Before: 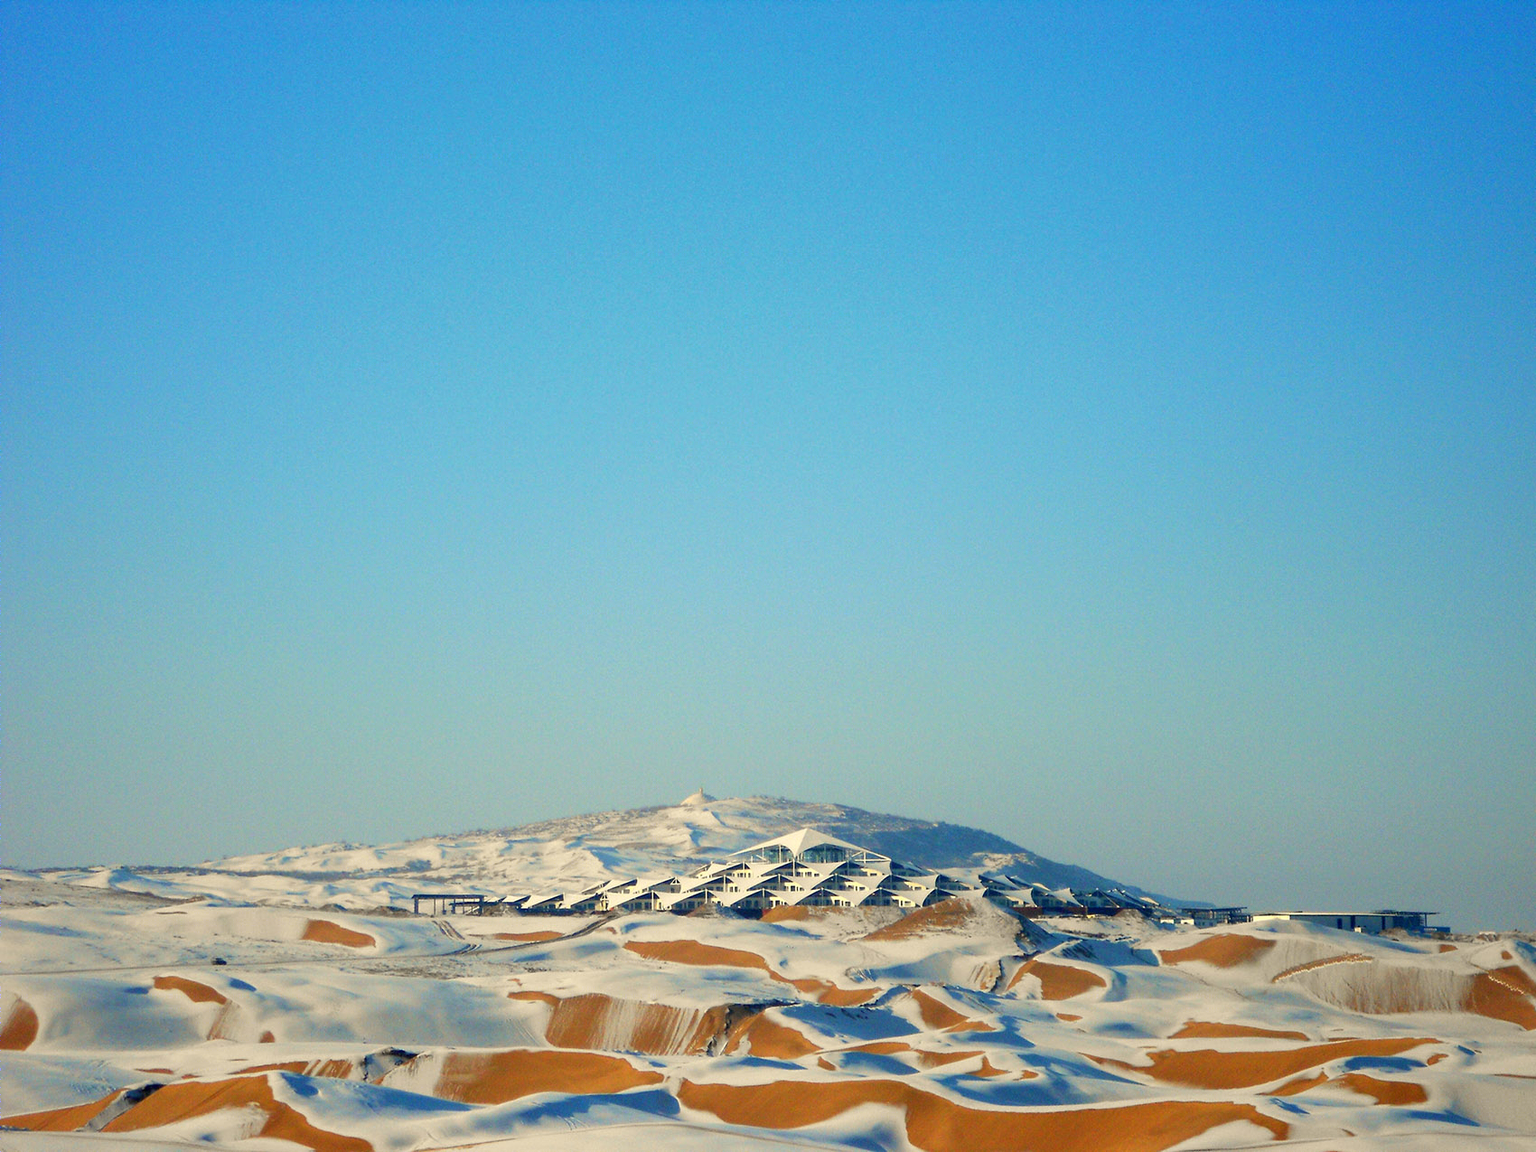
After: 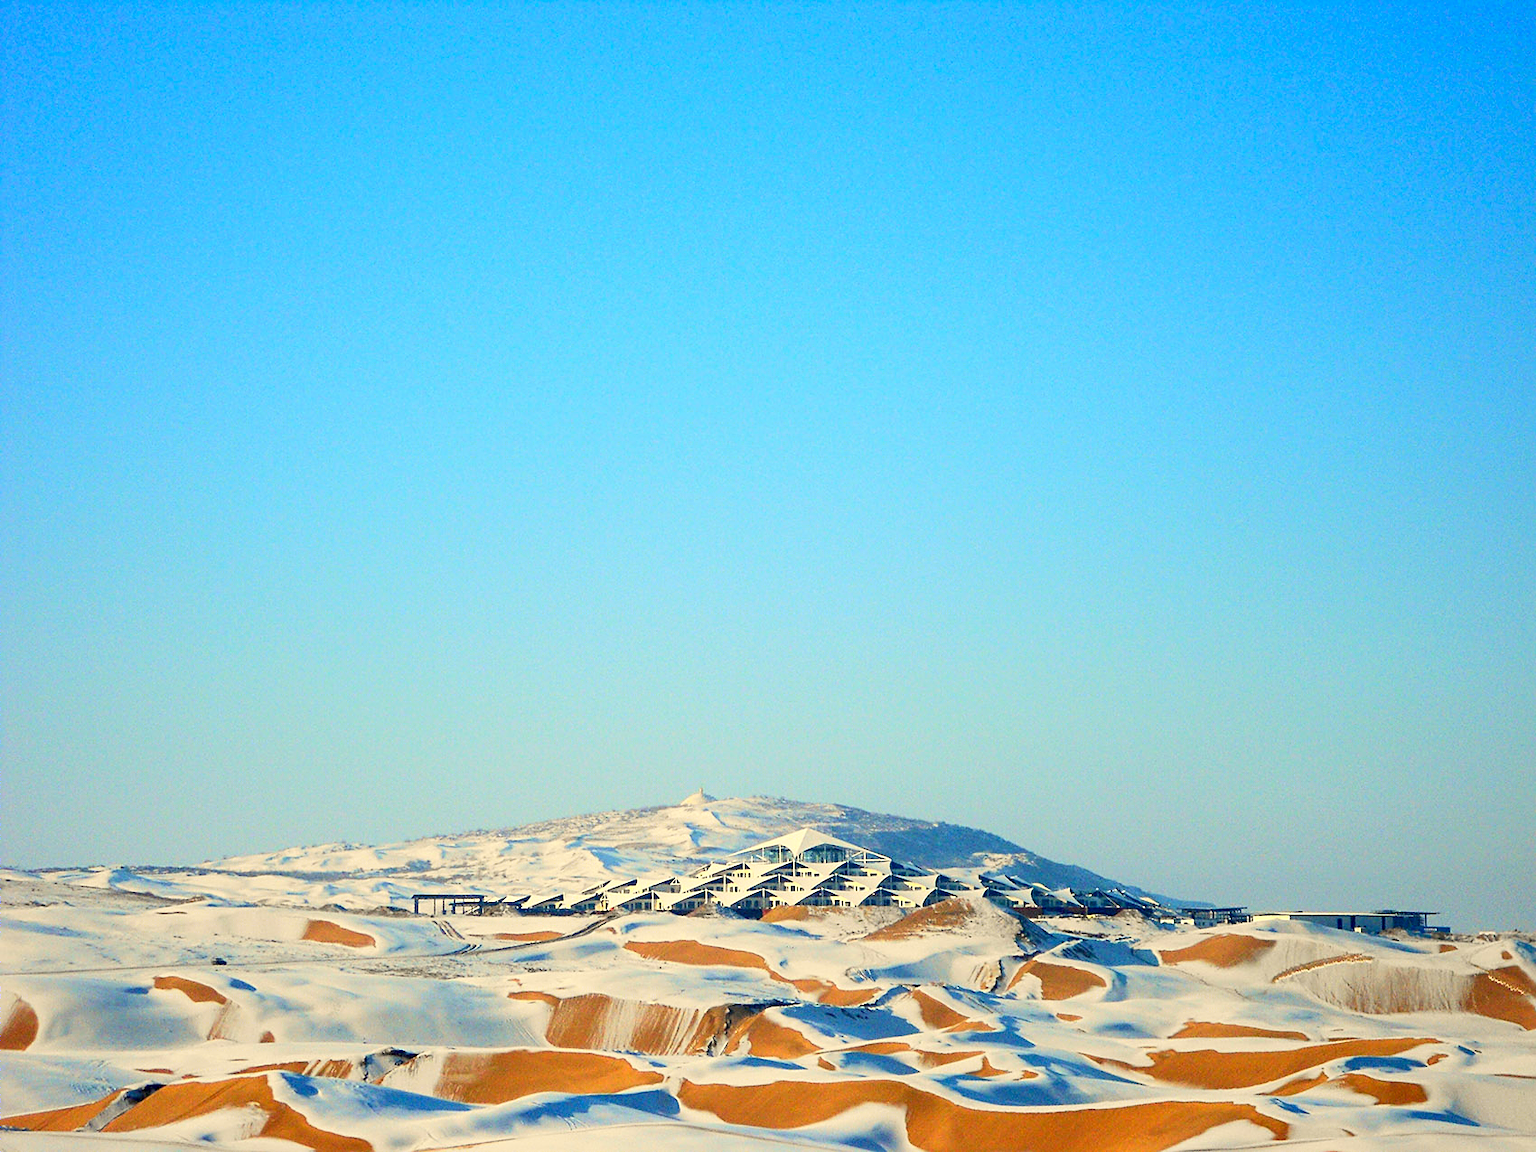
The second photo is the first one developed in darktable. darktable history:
sharpen: on, module defaults
contrast brightness saturation: contrast 0.202, brightness 0.159, saturation 0.223
tone equalizer: edges refinement/feathering 500, mask exposure compensation -1.57 EV, preserve details no
